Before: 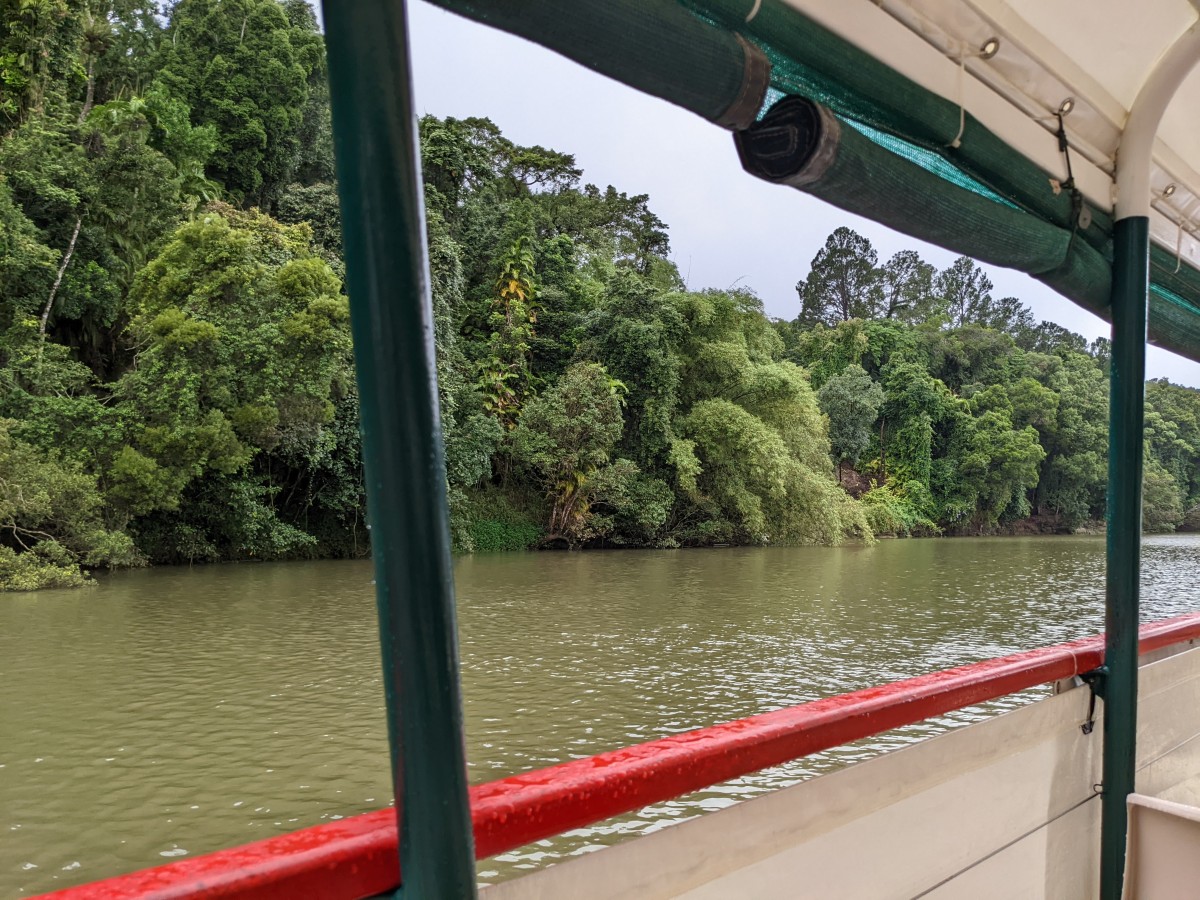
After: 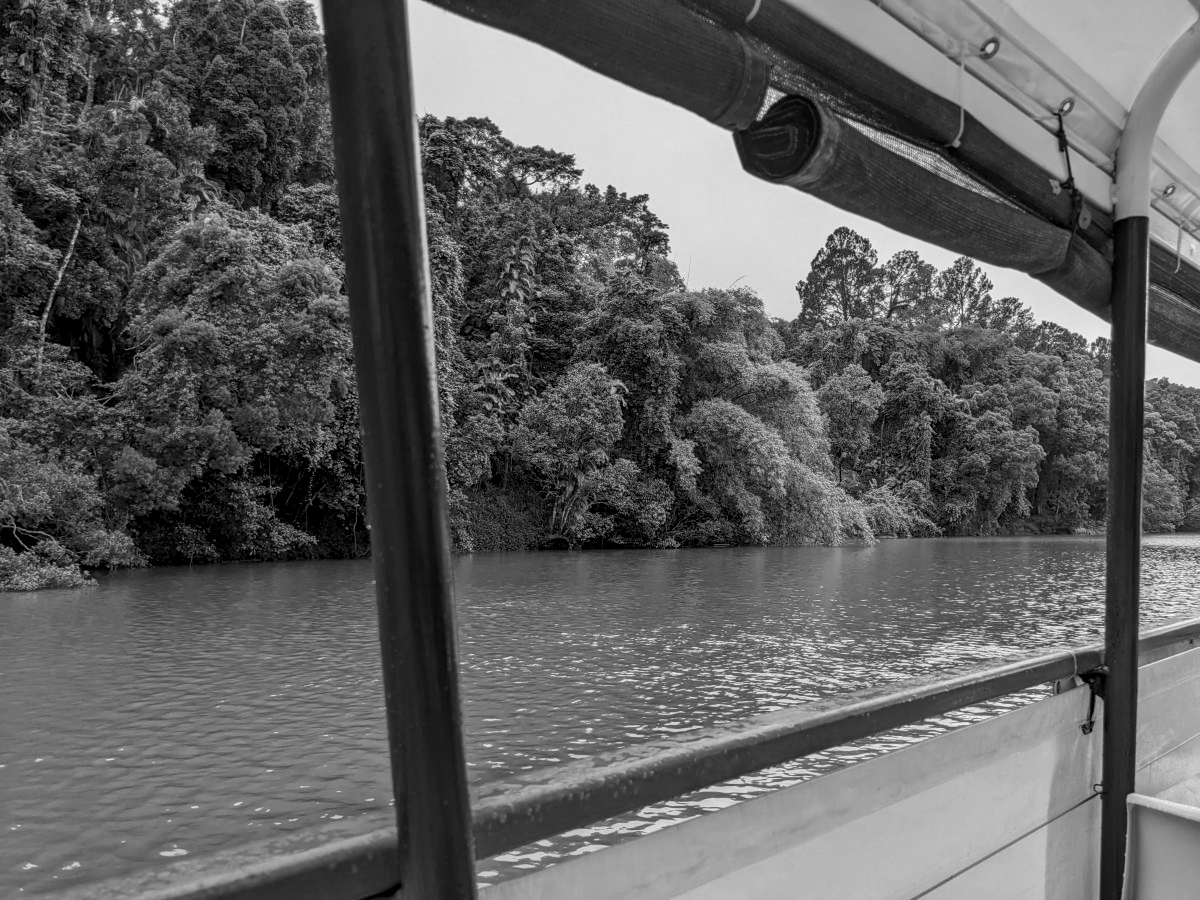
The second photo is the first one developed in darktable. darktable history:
color calibration: output gray [0.253, 0.26, 0.487, 0], gray › normalize channels true, illuminant same as pipeline (D50), adaptation XYZ, x 0.346, y 0.359, gamut compression 0
local contrast: on, module defaults
